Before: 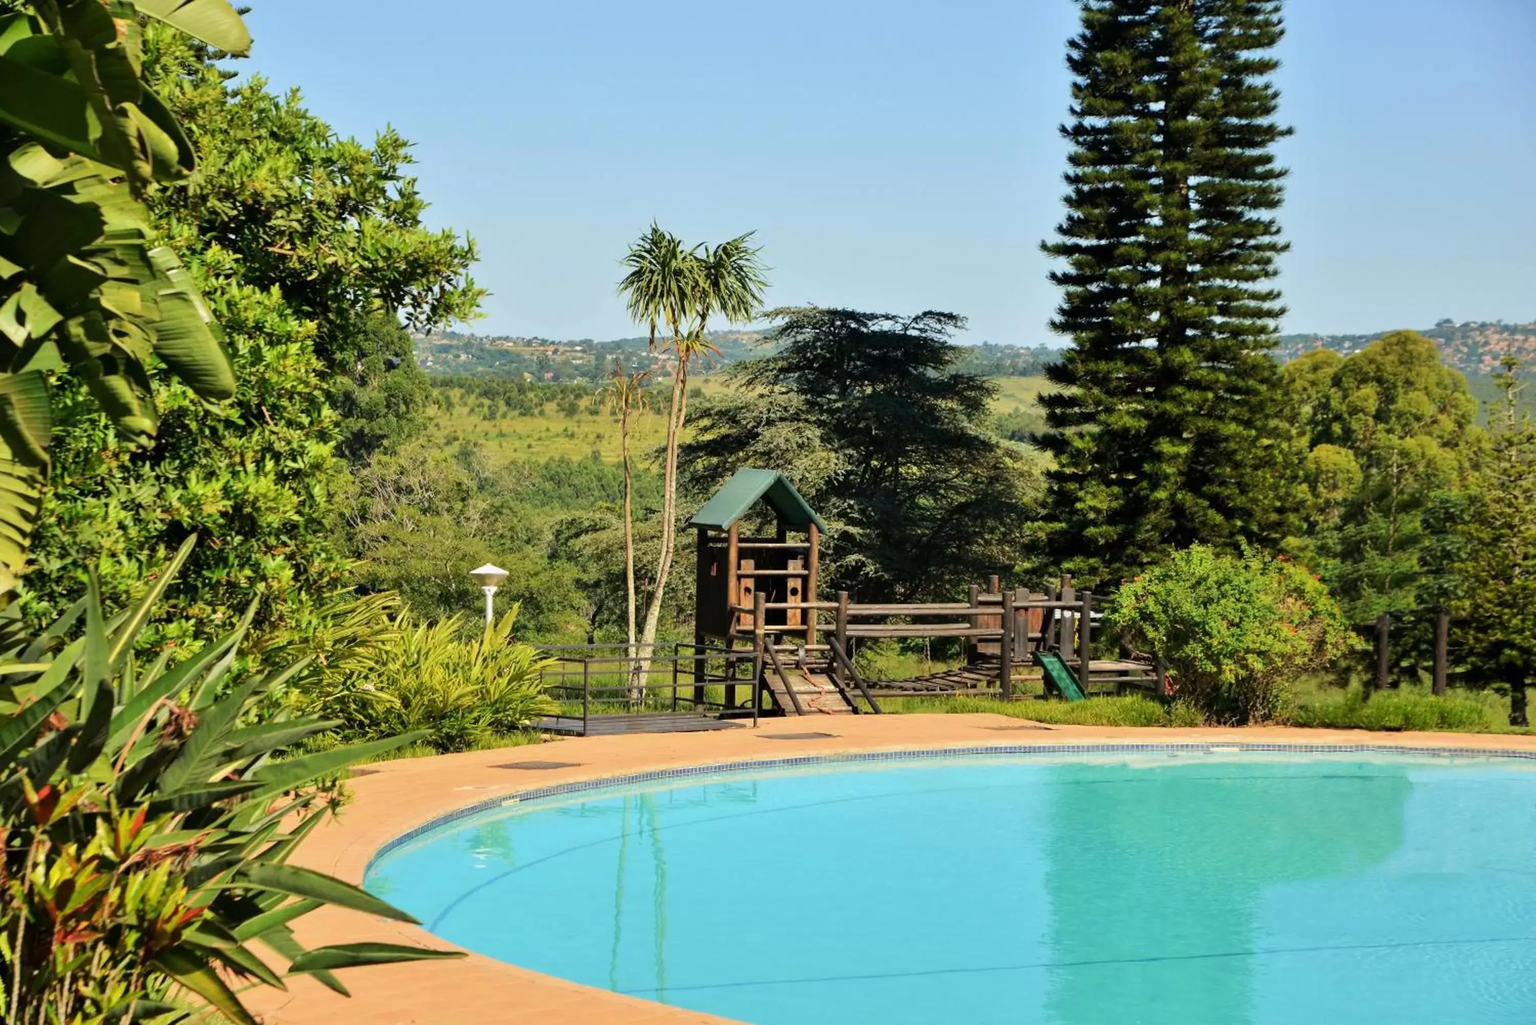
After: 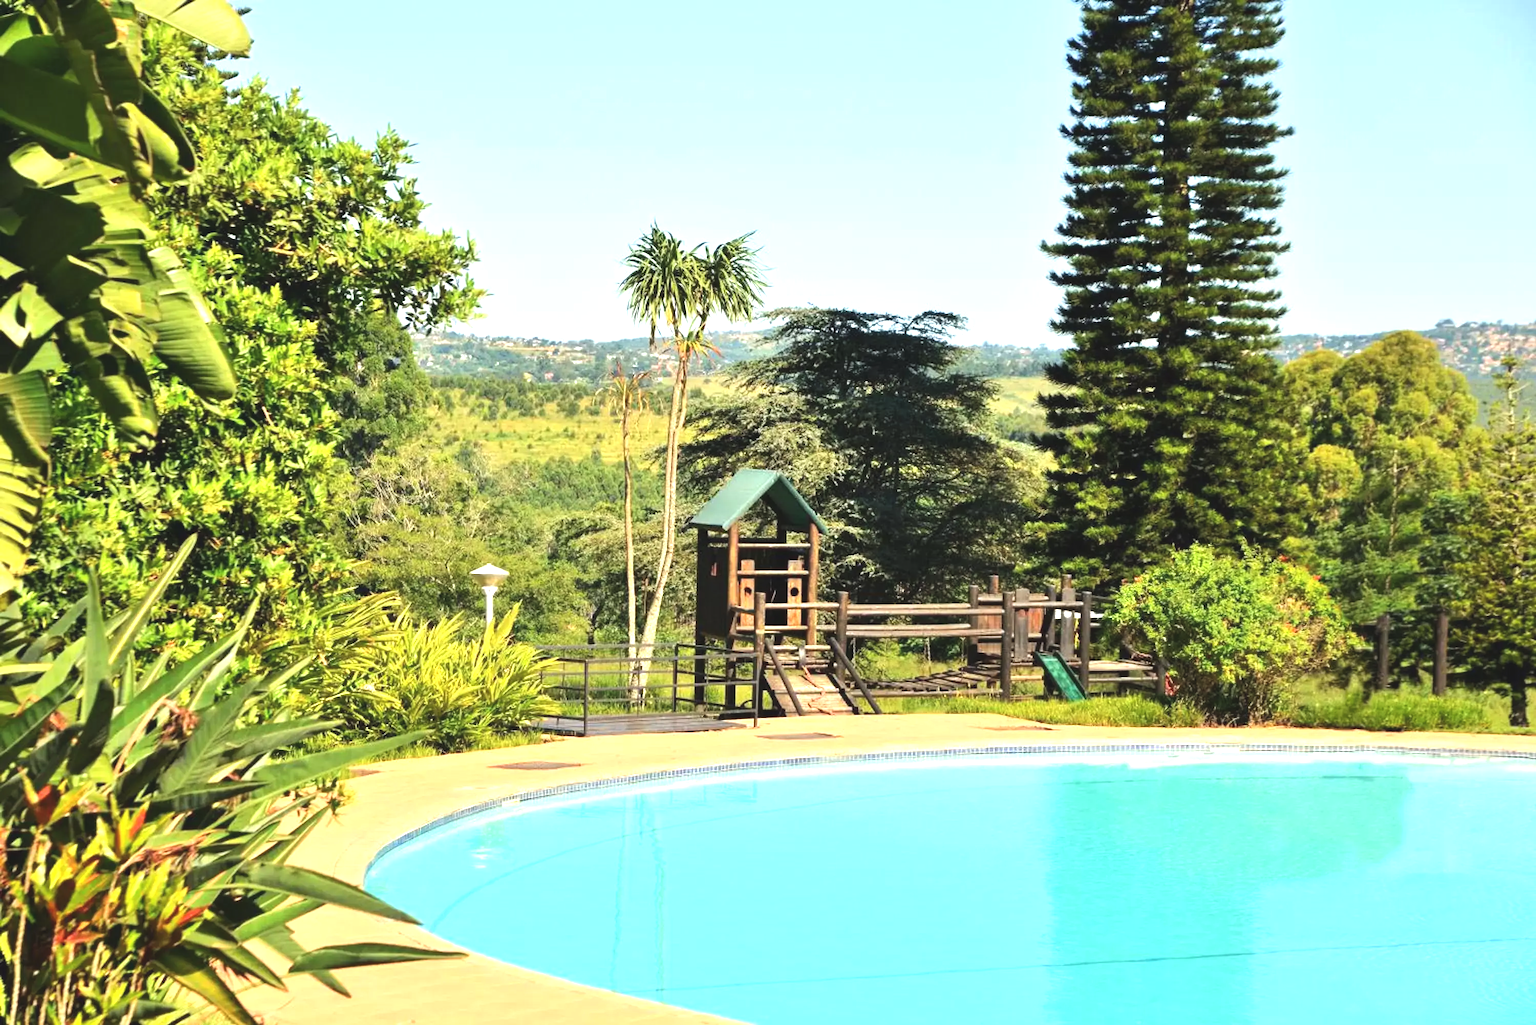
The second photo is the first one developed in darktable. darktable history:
exposure: black level correction -0.005, exposure 1.002 EV, compensate highlight preservation false
